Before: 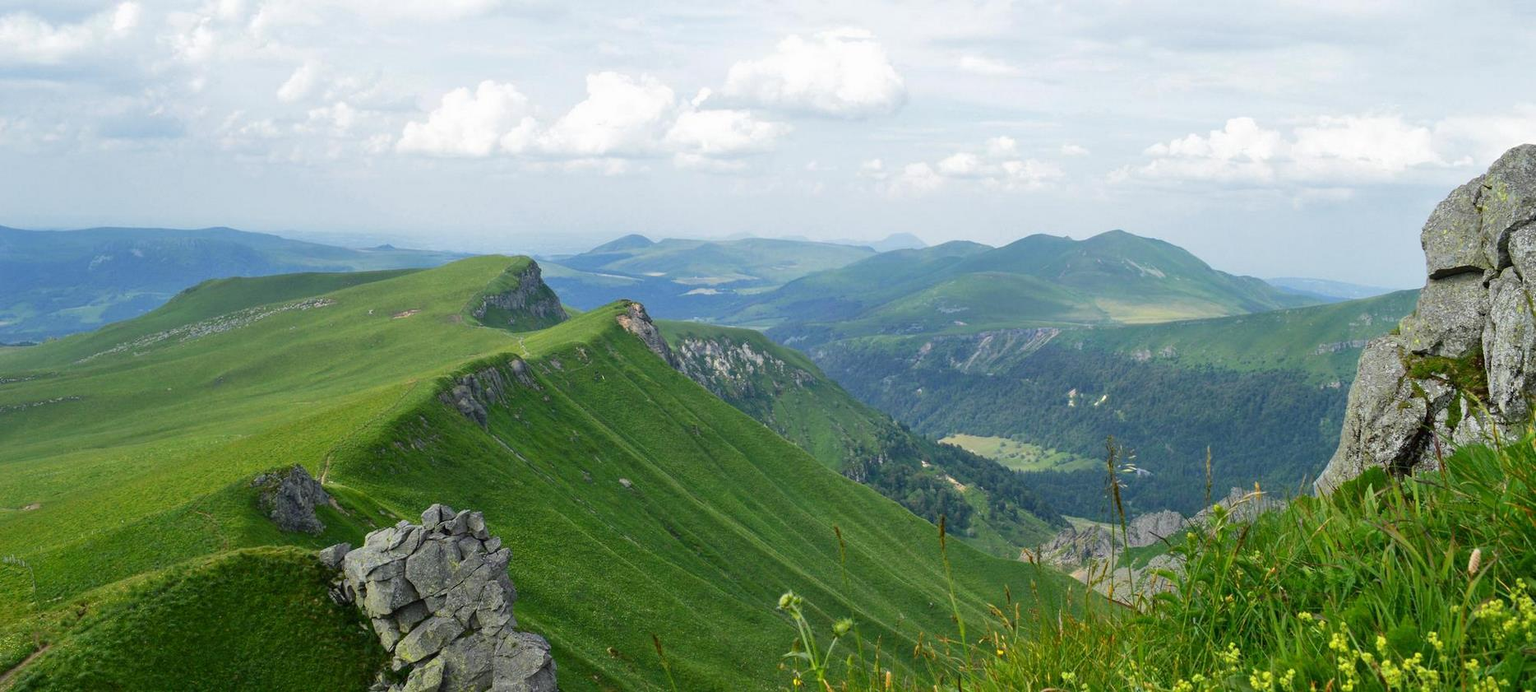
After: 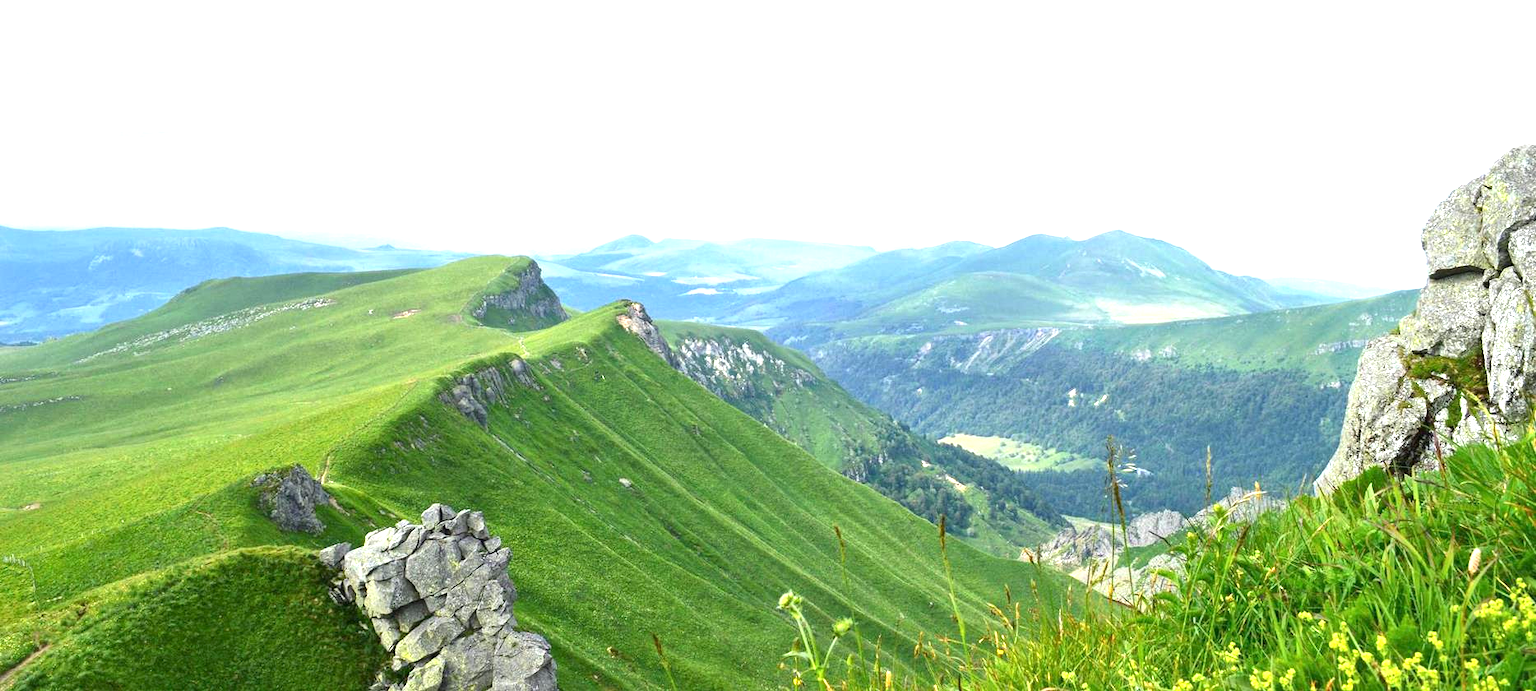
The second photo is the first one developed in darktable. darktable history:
exposure: black level correction 0, exposure 1.35 EV, compensate exposure bias true, compensate highlight preservation false
local contrast: mode bilateral grid, contrast 20, coarseness 50, detail 120%, midtone range 0.2
